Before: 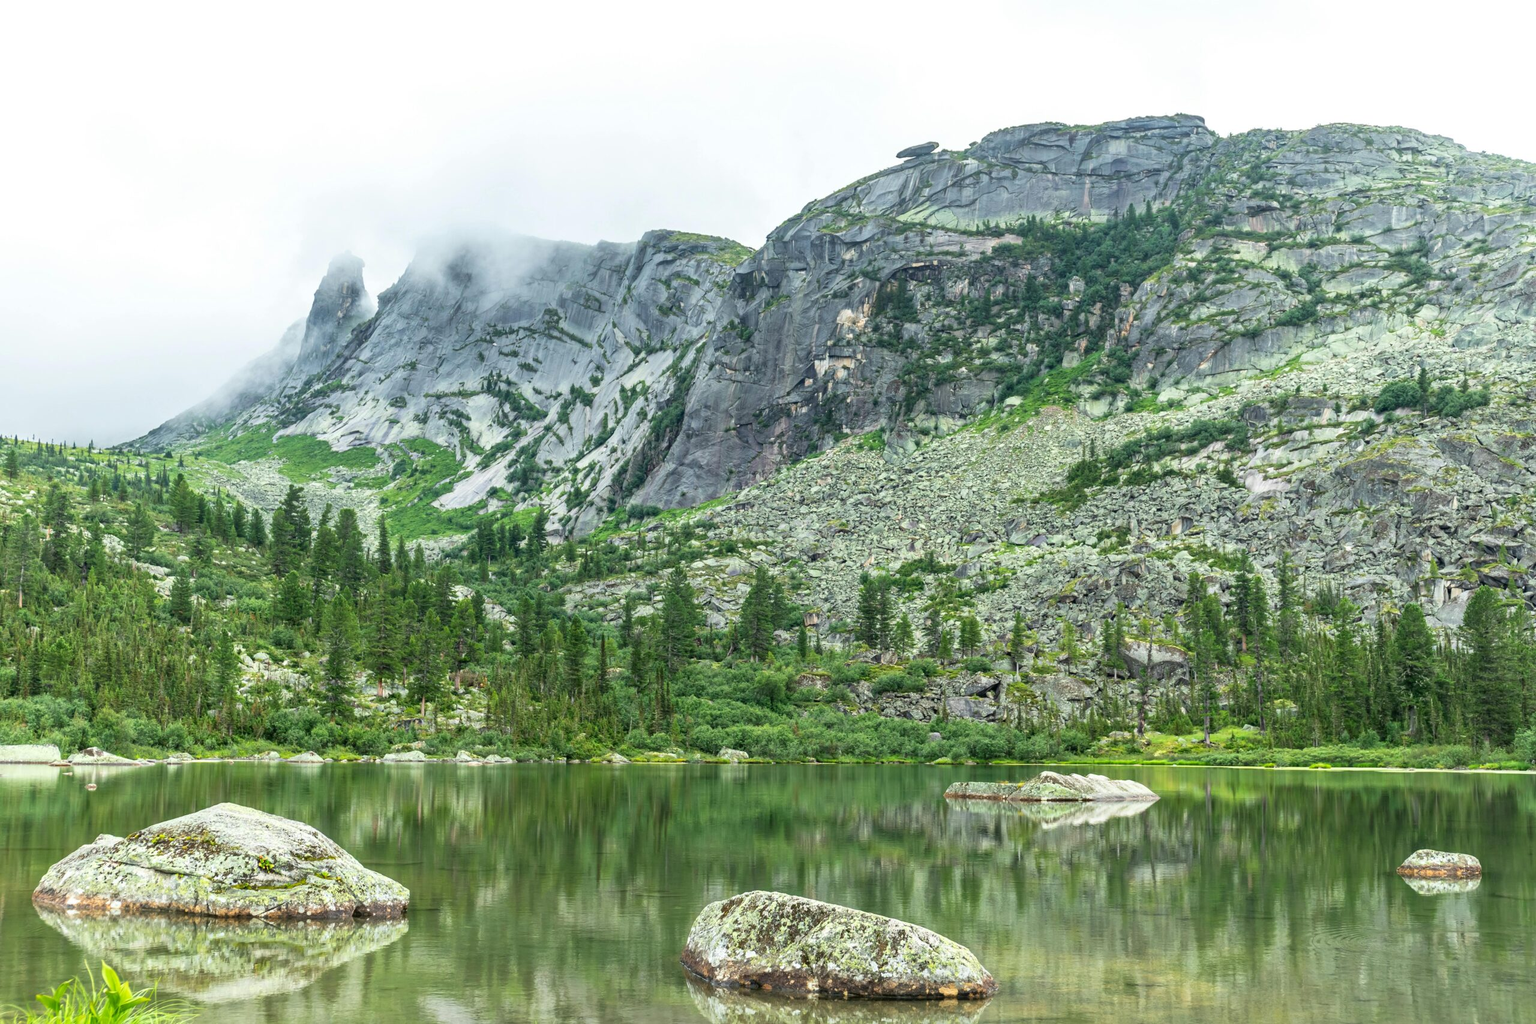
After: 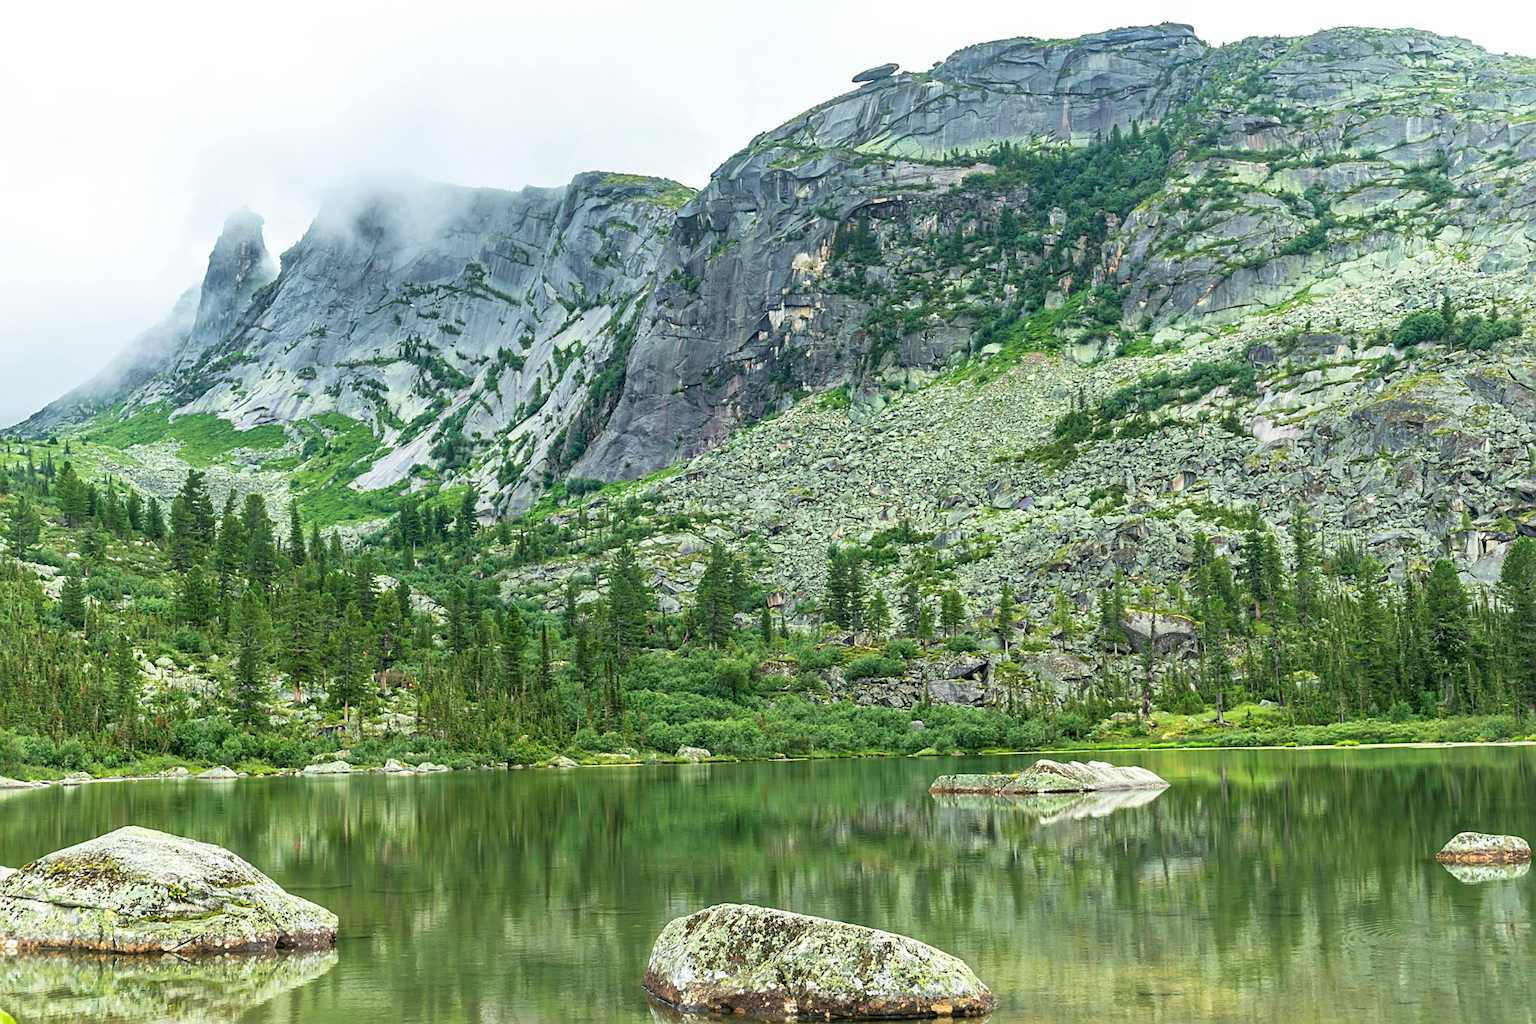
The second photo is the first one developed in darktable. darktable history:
crop and rotate: angle 1.96°, left 5.673%, top 5.673%
velvia: on, module defaults
sharpen: on, module defaults
